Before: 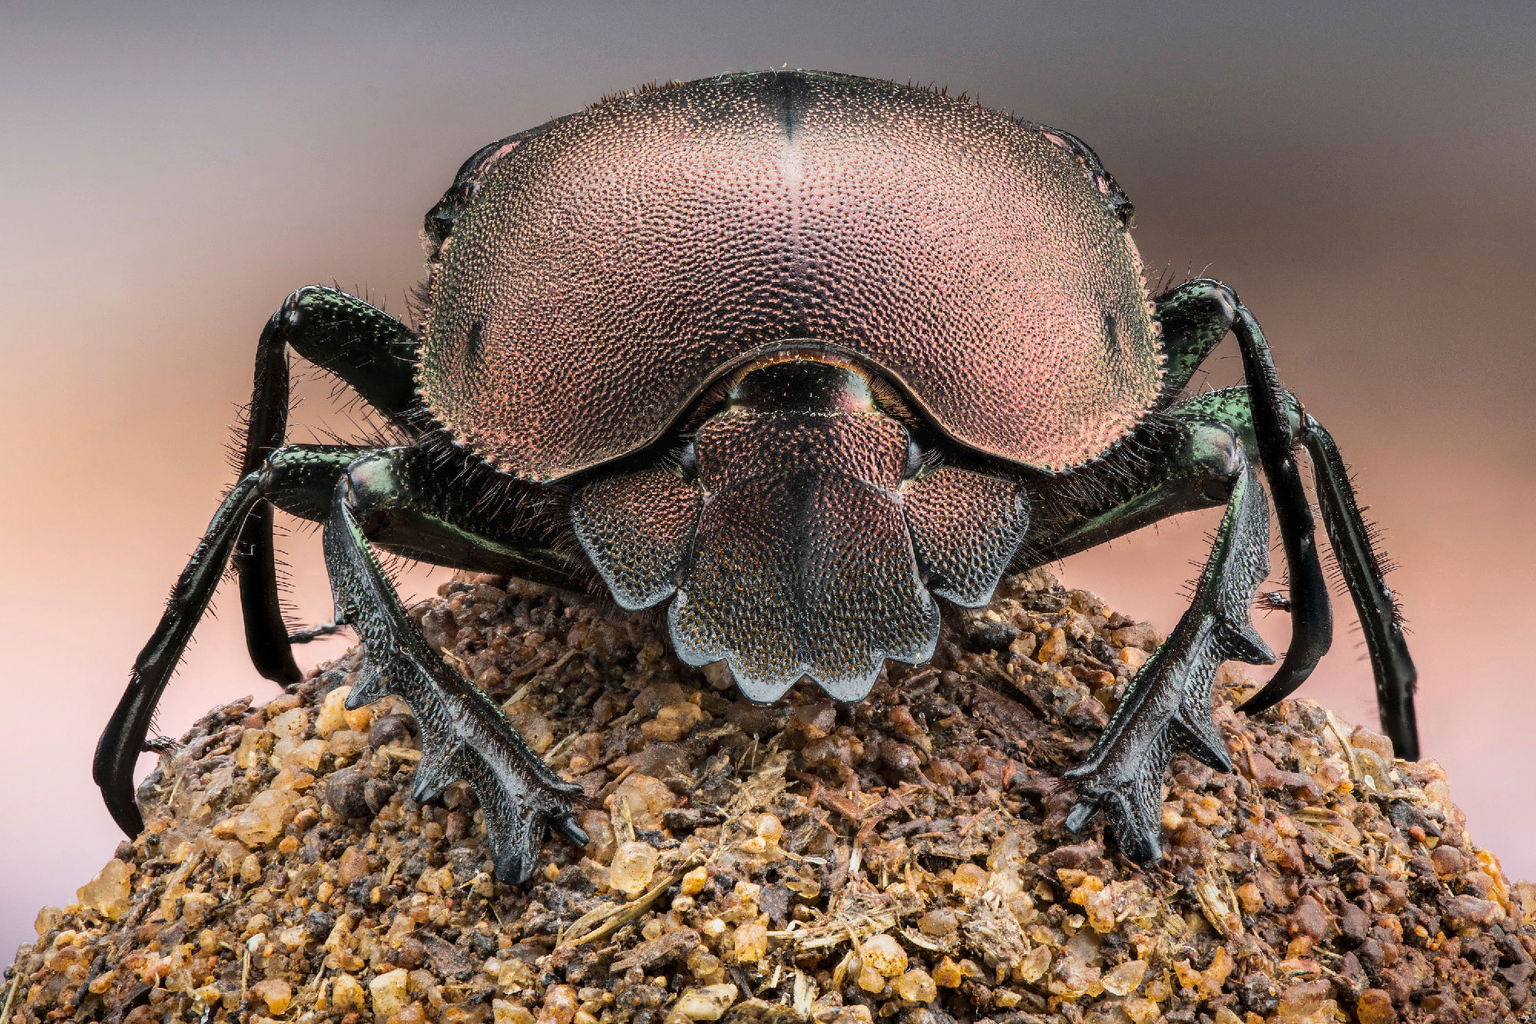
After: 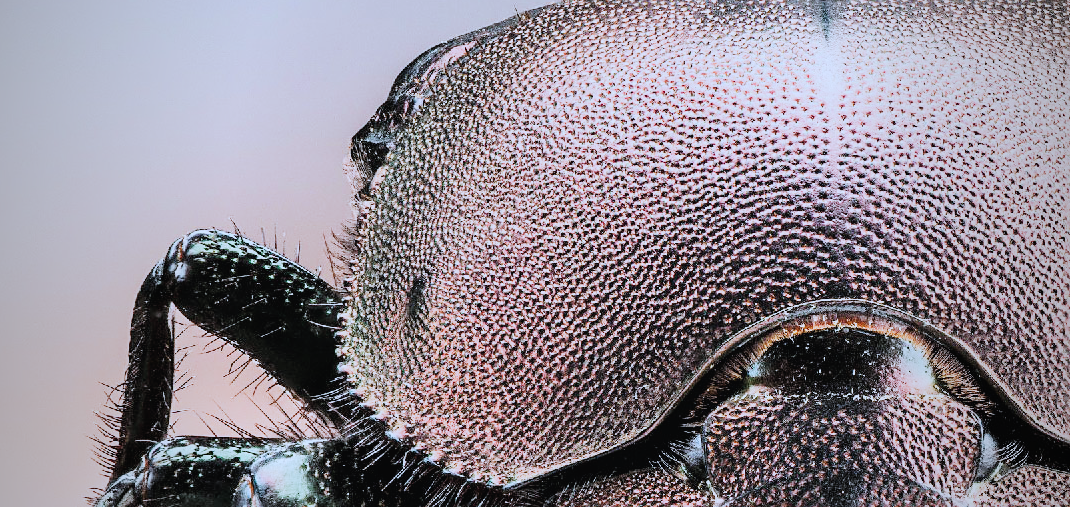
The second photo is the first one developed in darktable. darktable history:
tone equalizer: on, module defaults
exposure: black level correction 0, exposure 1.444 EV, compensate highlight preservation false
filmic rgb: black relative exposure -7.71 EV, white relative exposure 4.36 EV, hardness 3.76, latitude 38.33%, contrast 0.981, highlights saturation mix 9.5%, shadows ↔ highlights balance 4.21%, iterations of high-quality reconstruction 10
sharpen: radius 1.879, amount 0.407, threshold 1.259
vignetting: fall-off start 96.18%, fall-off radius 100.83%, brightness -0.517, saturation -0.52, width/height ratio 0.609
crop: left 10.128%, top 10.698%, right 36.356%, bottom 51.21%
color correction: highlights a* -2.04, highlights b* -18.64
tone curve: curves: ch0 [(0, 0.018) (0.036, 0.038) (0.15, 0.131) (0.27, 0.247) (0.545, 0.561) (0.761, 0.761) (1, 0.919)]; ch1 [(0, 0) (0.179, 0.173) (0.322, 0.32) (0.429, 0.431) (0.502, 0.5) (0.519, 0.522) (0.562, 0.588) (0.625, 0.67) (0.711, 0.745) (1, 1)]; ch2 [(0, 0) (0.29, 0.295) (0.404, 0.436) (0.497, 0.499) (0.521, 0.523) (0.561, 0.605) (0.657, 0.655) (0.712, 0.764) (1, 1)], preserve colors none
